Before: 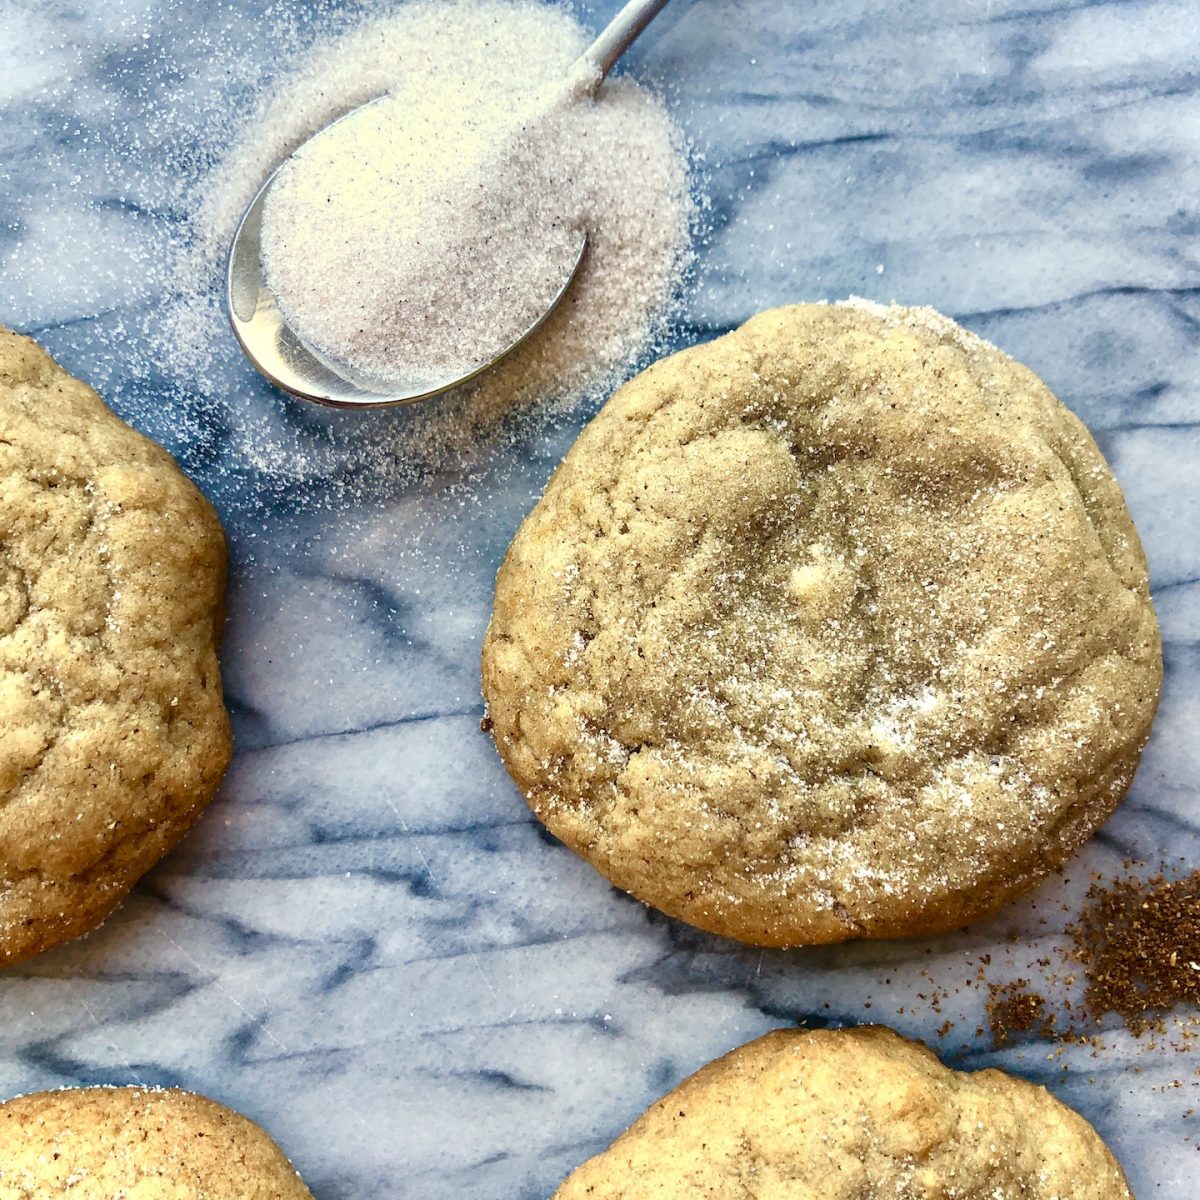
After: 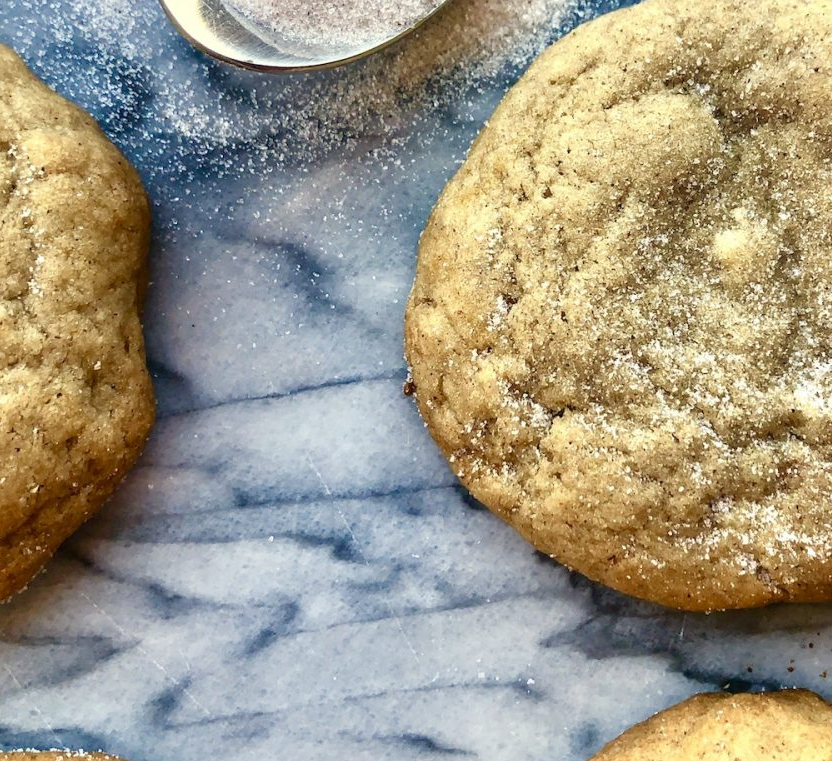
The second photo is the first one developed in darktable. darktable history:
crop: left 6.471%, top 28.041%, right 24.174%, bottom 8.535%
